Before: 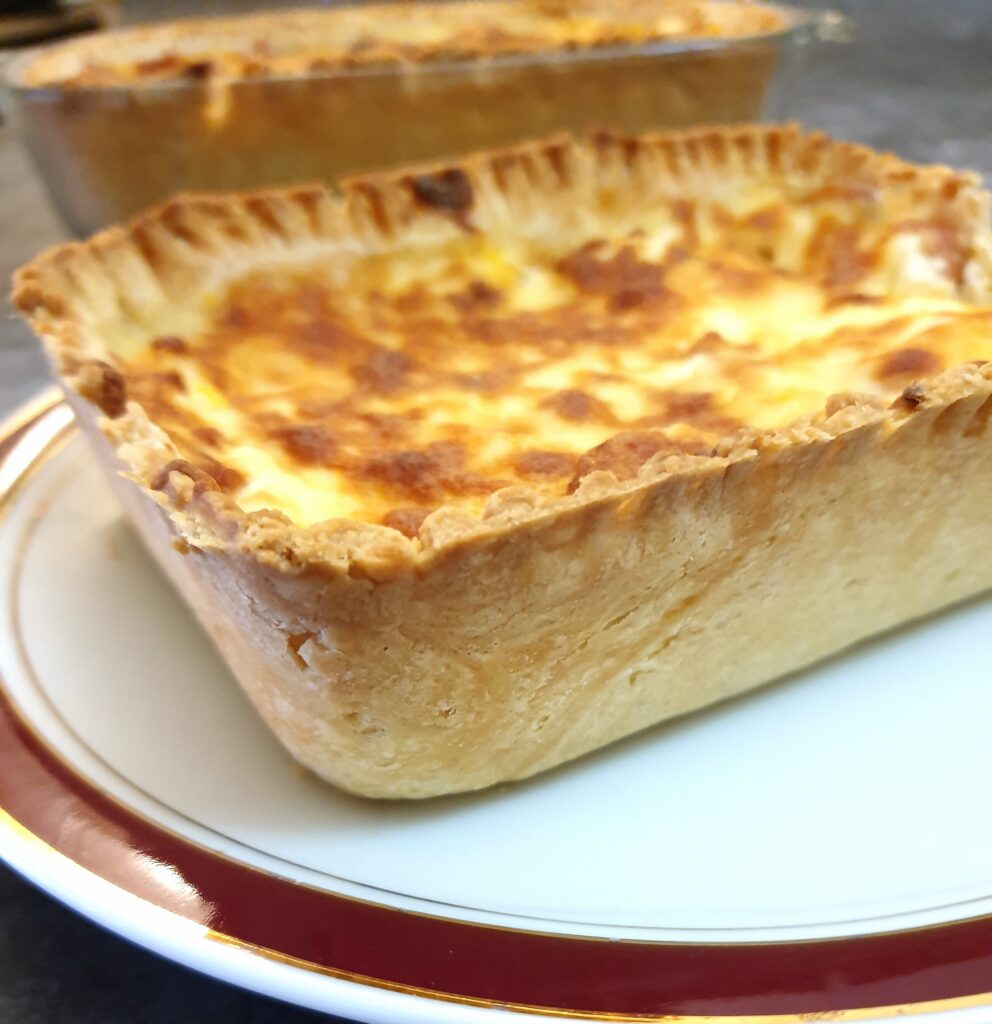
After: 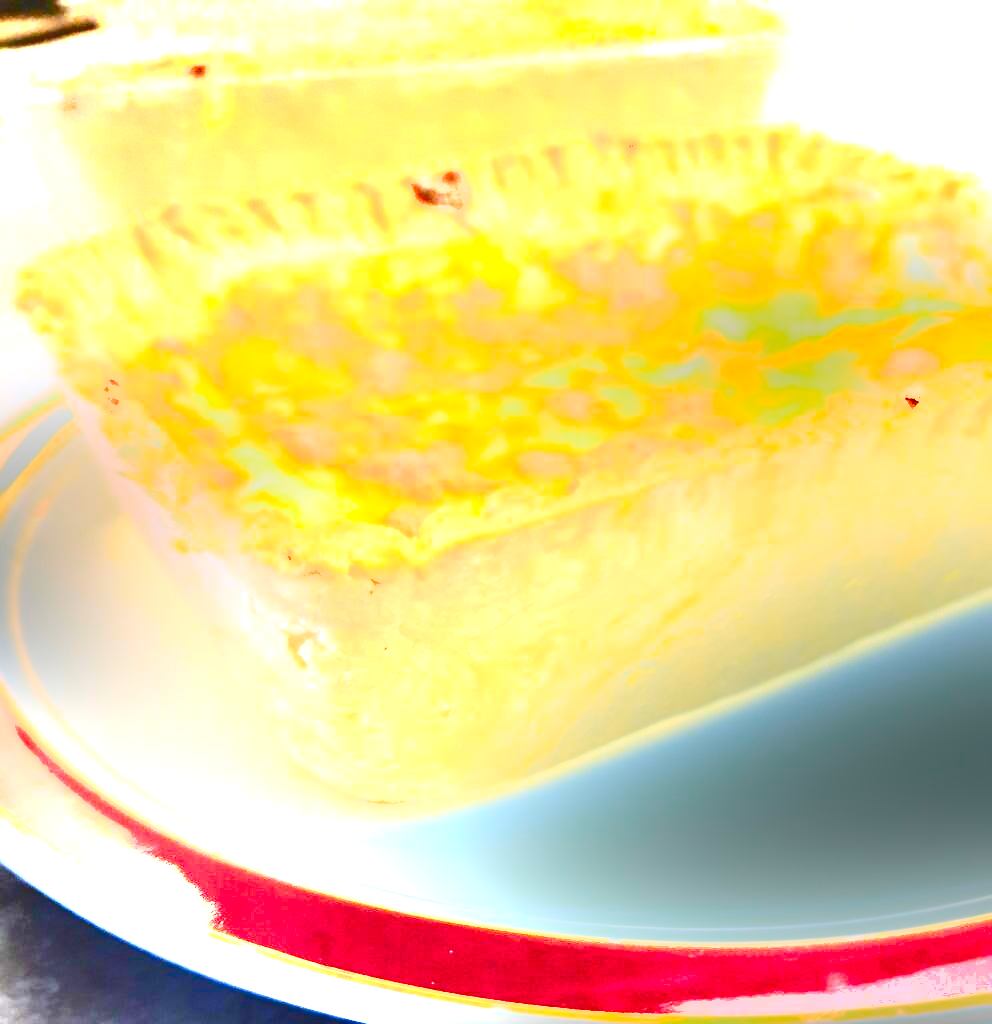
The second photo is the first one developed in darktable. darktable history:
shadows and highlights: shadows 29.22, highlights -29.51, low approximation 0.01, soften with gaussian
color balance rgb: perceptual saturation grading › global saturation 20%, perceptual saturation grading › highlights -24.847%, perceptual saturation grading › shadows 50.095%
exposure: black level correction 0, exposure 3.898 EV, compensate highlight preservation false
